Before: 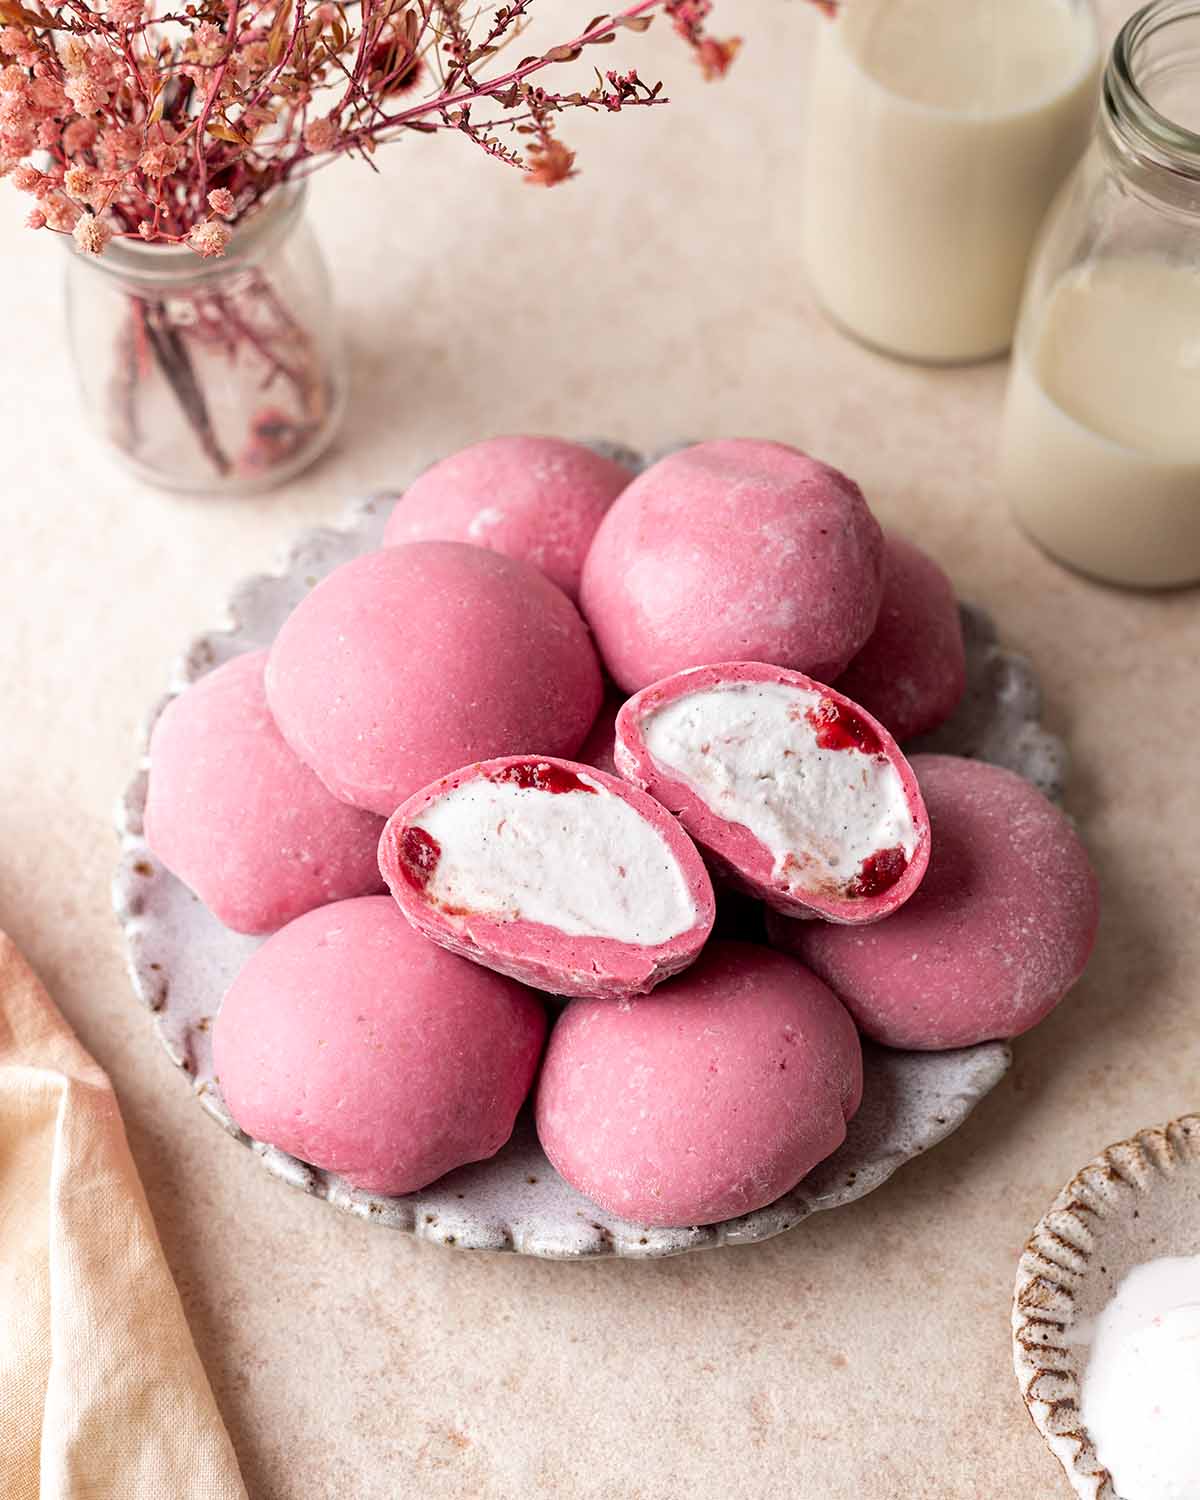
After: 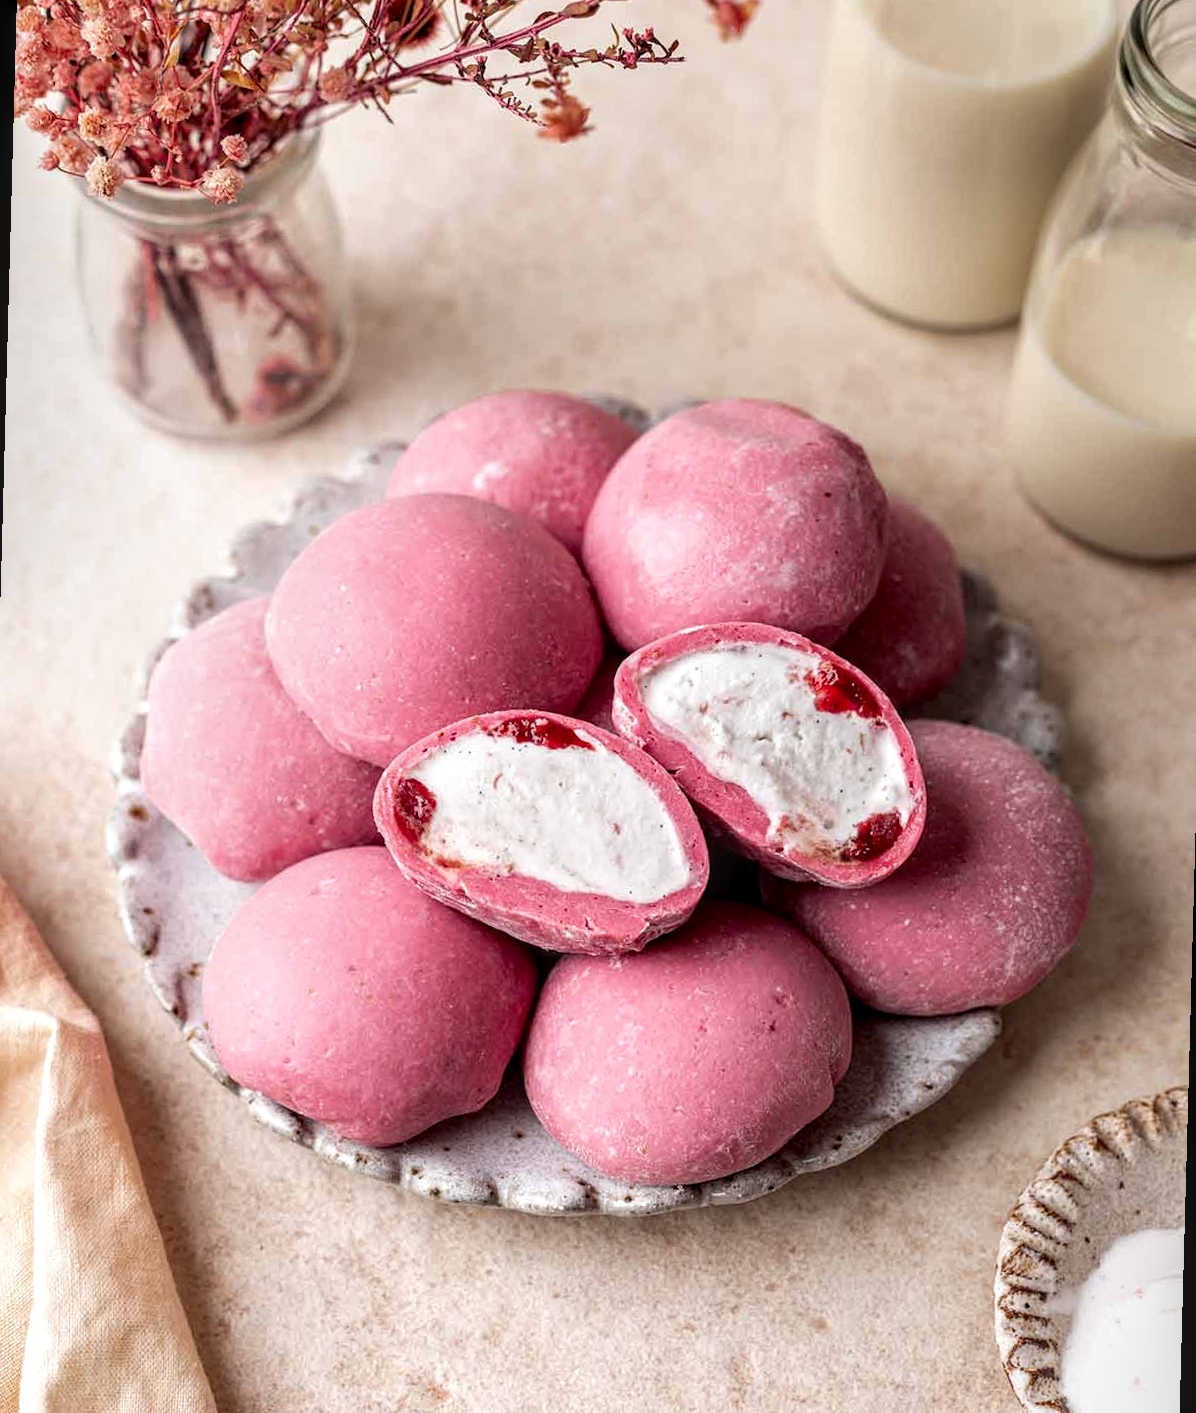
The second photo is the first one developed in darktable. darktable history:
rotate and perspective: rotation 1.57°, crop left 0.018, crop right 0.982, crop top 0.039, crop bottom 0.961
local contrast: detail 130%
